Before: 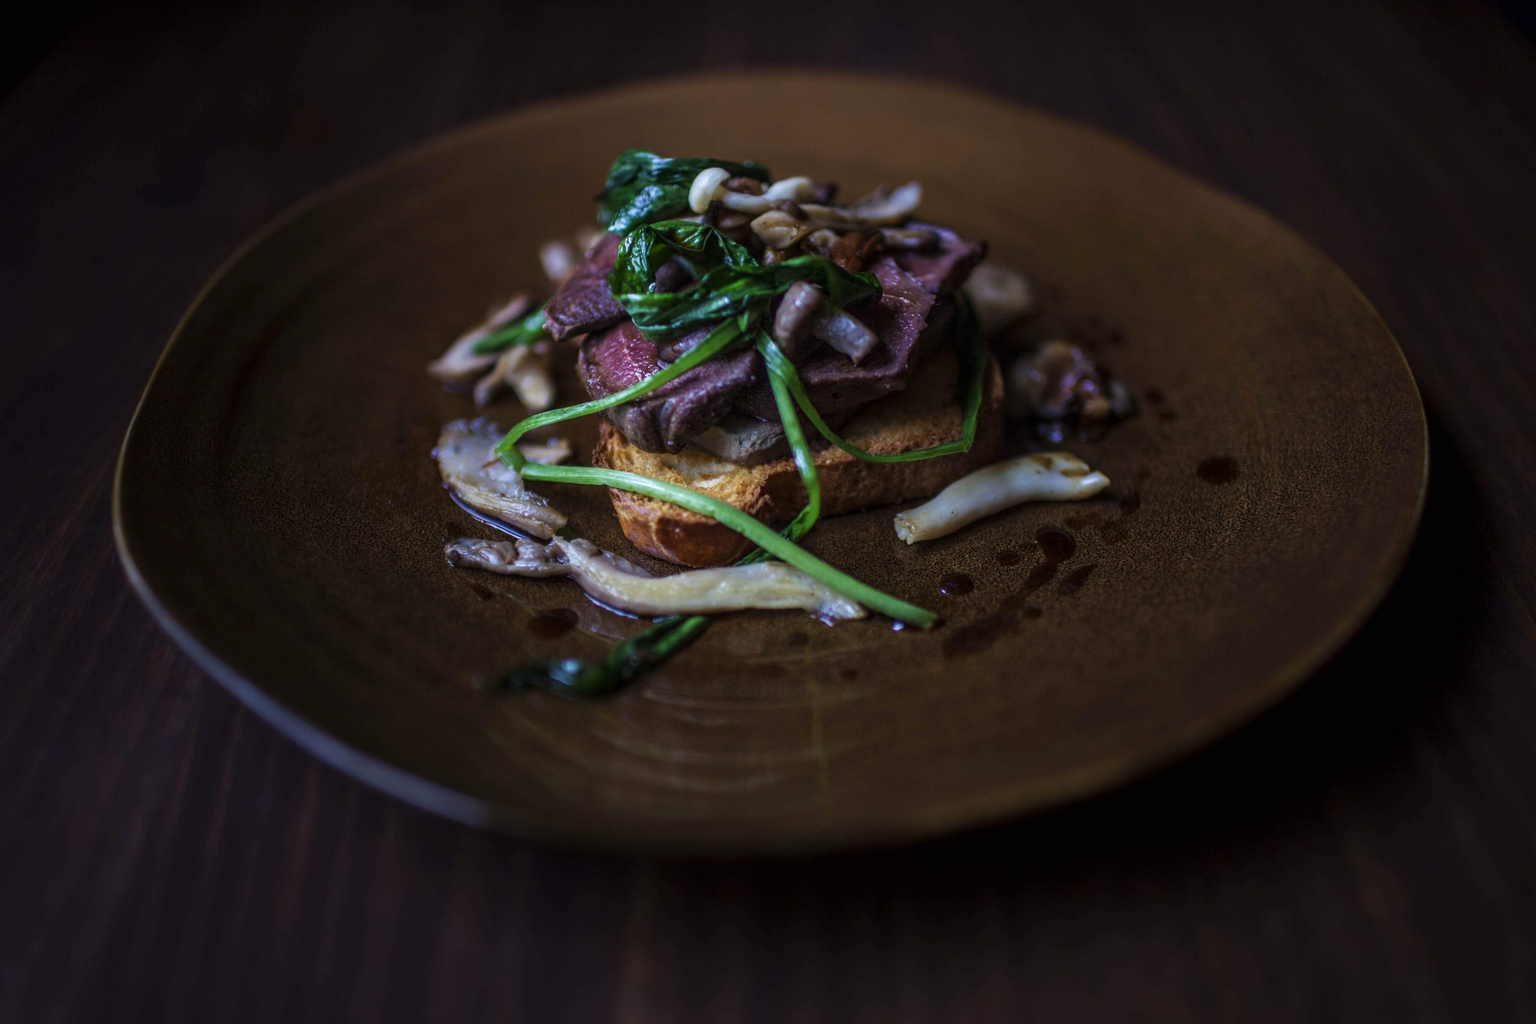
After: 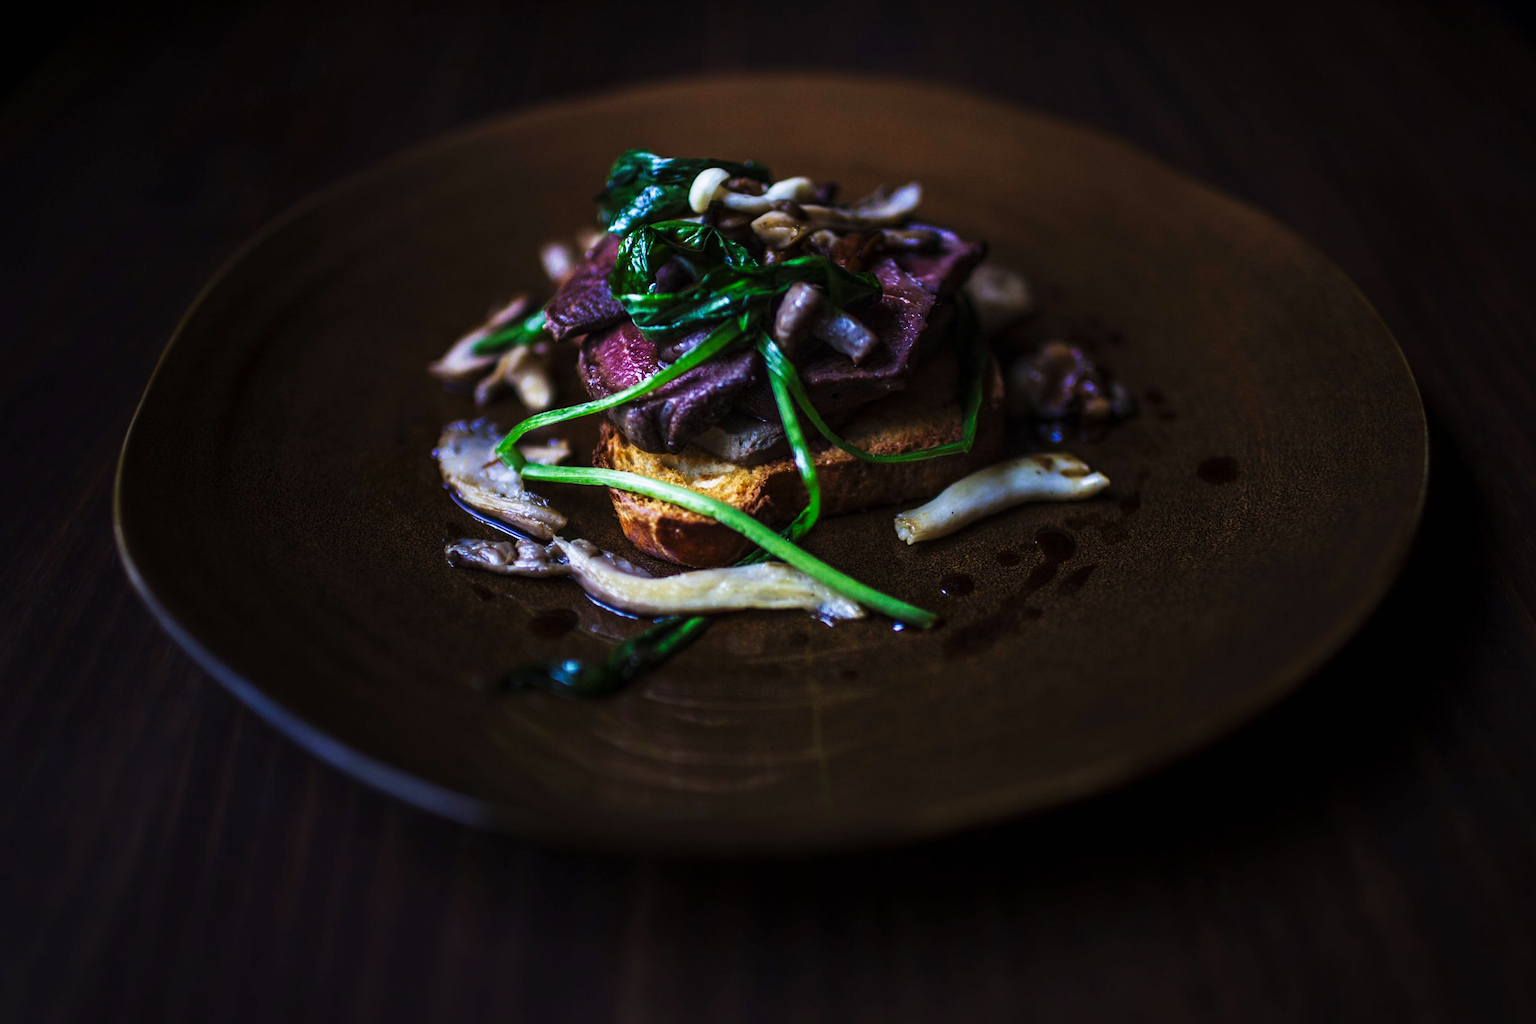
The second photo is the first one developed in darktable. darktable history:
tone curve: curves: ch0 [(0, 0) (0.187, 0.12) (0.384, 0.363) (0.577, 0.681) (0.735, 0.881) (0.864, 0.959) (1, 0.987)]; ch1 [(0, 0) (0.402, 0.36) (0.476, 0.466) (0.501, 0.501) (0.518, 0.514) (0.564, 0.614) (0.614, 0.664) (0.741, 0.829) (1, 1)]; ch2 [(0, 0) (0.429, 0.387) (0.483, 0.481) (0.503, 0.501) (0.522, 0.533) (0.564, 0.605) (0.615, 0.697) (0.702, 0.774) (1, 0.895)], preserve colors none
